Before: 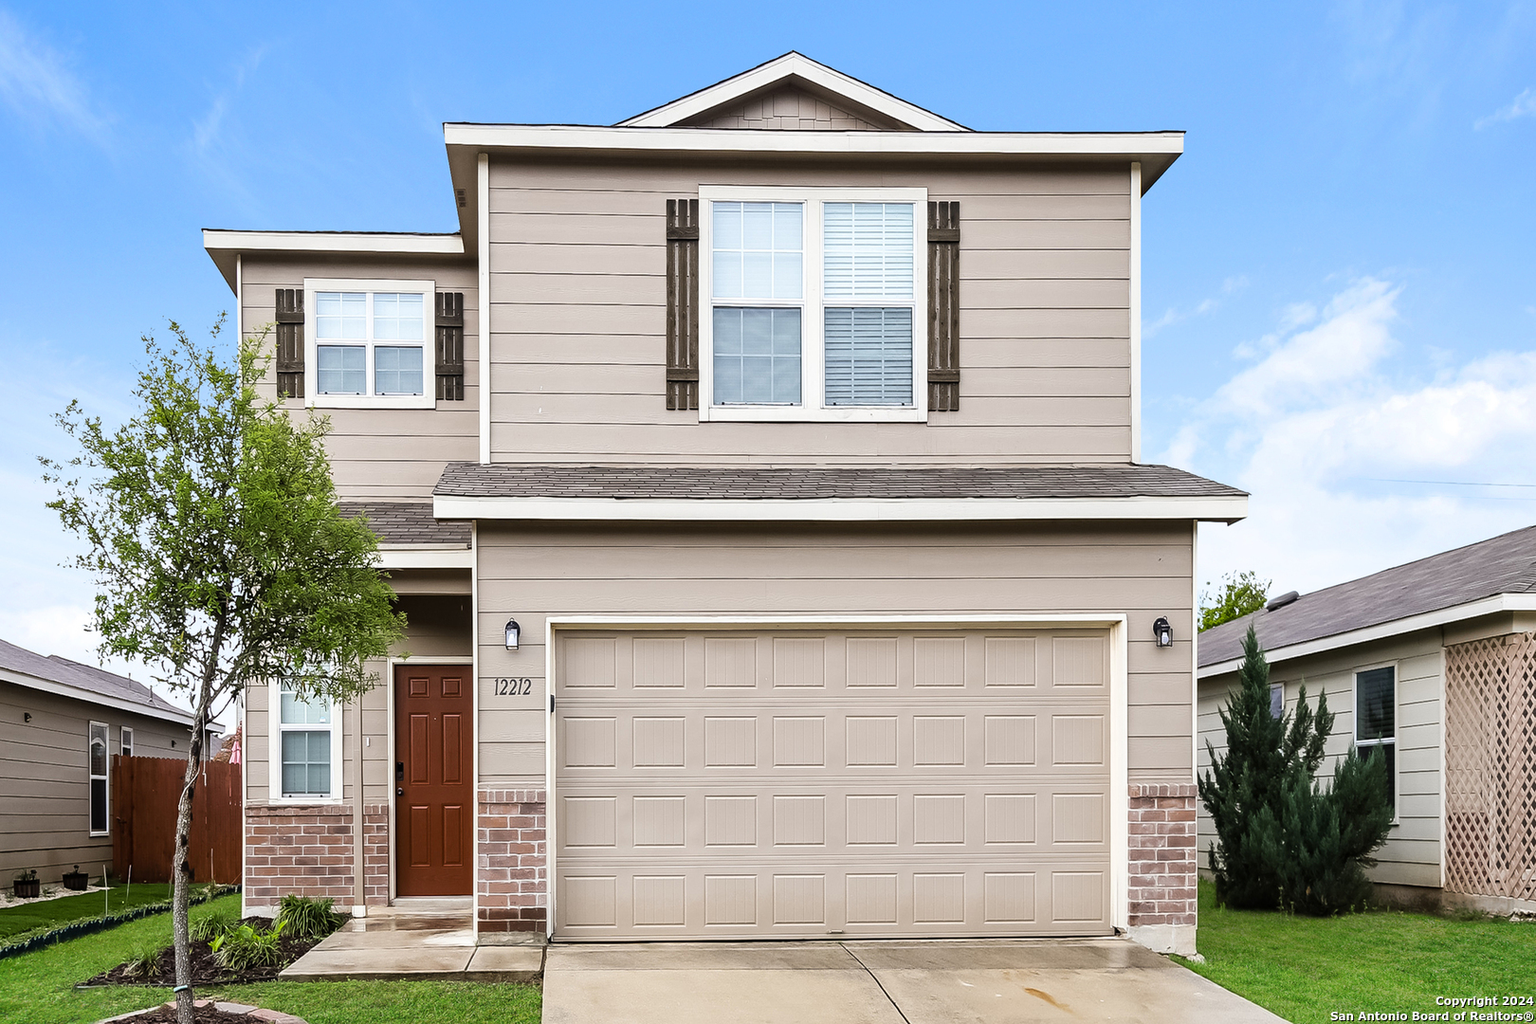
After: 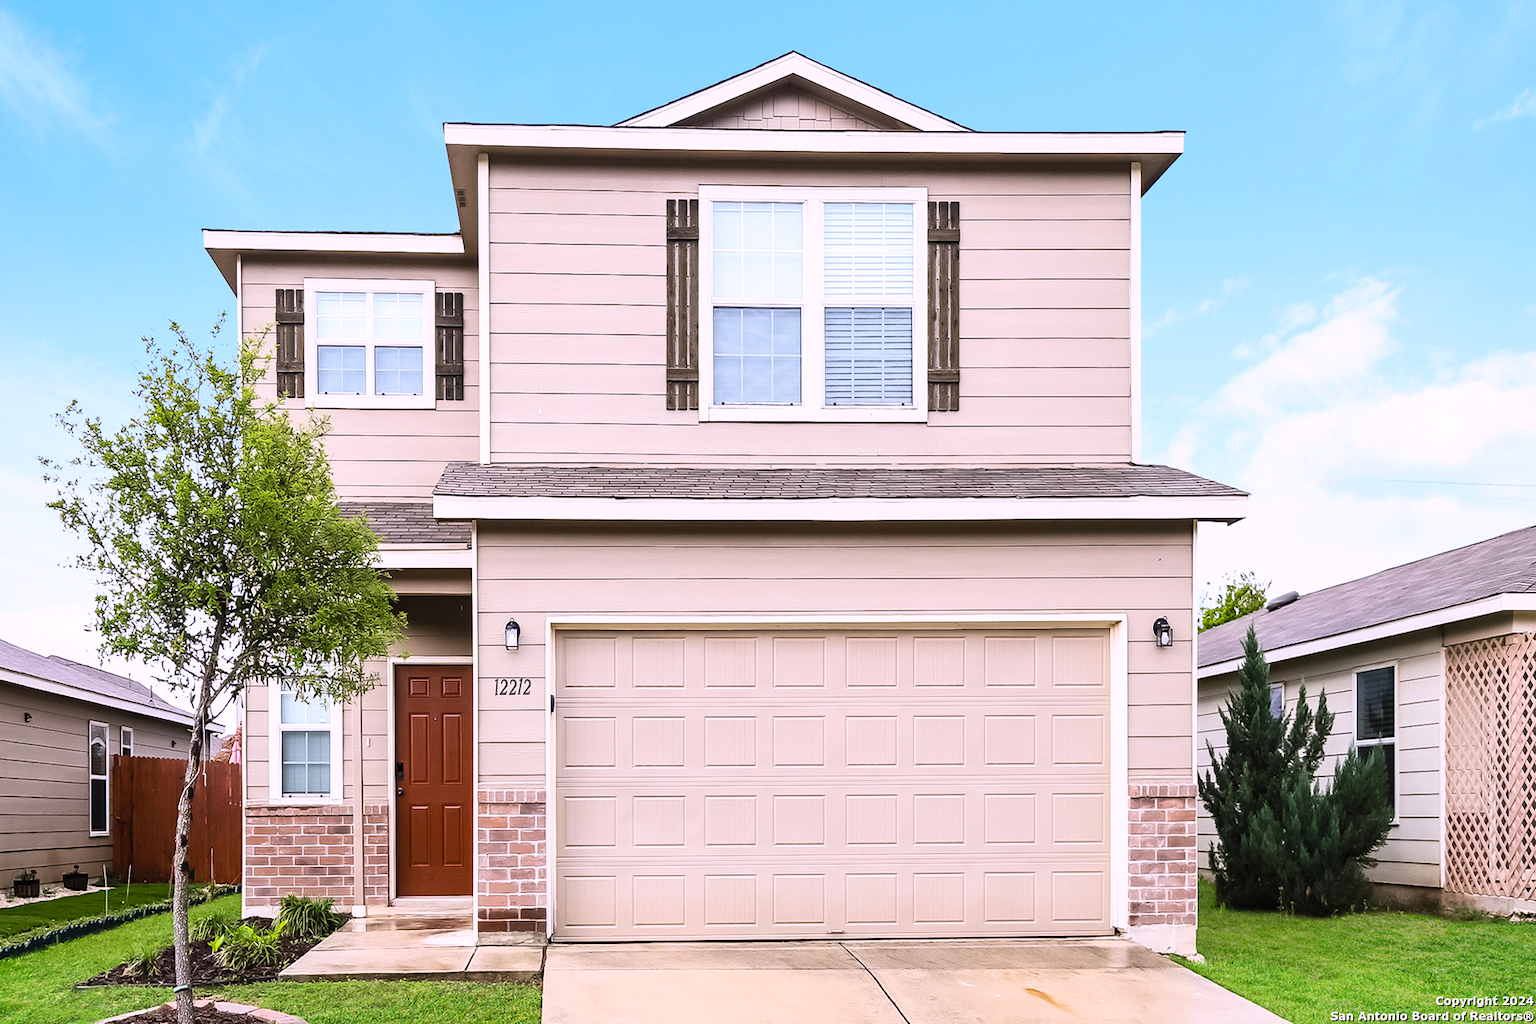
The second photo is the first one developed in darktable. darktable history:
contrast brightness saturation: contrast 0.2, brightness 0.16, saturation 0.22
white balance: red 1.05, blue 1.072
